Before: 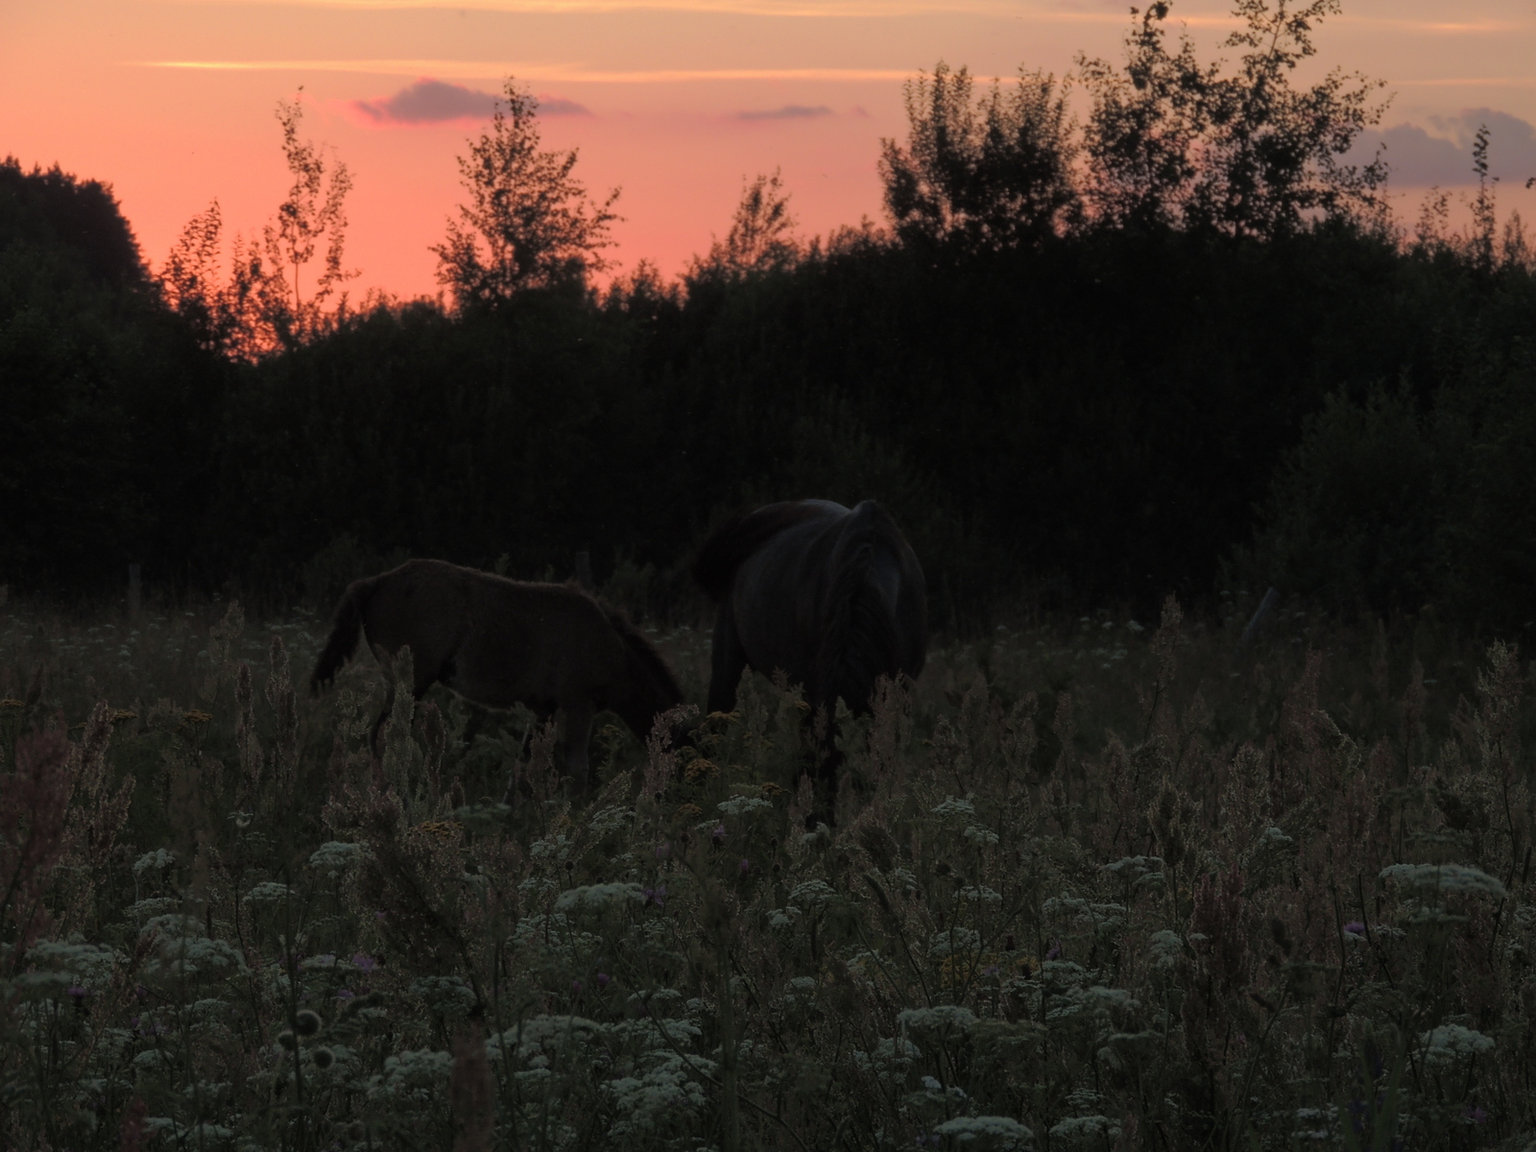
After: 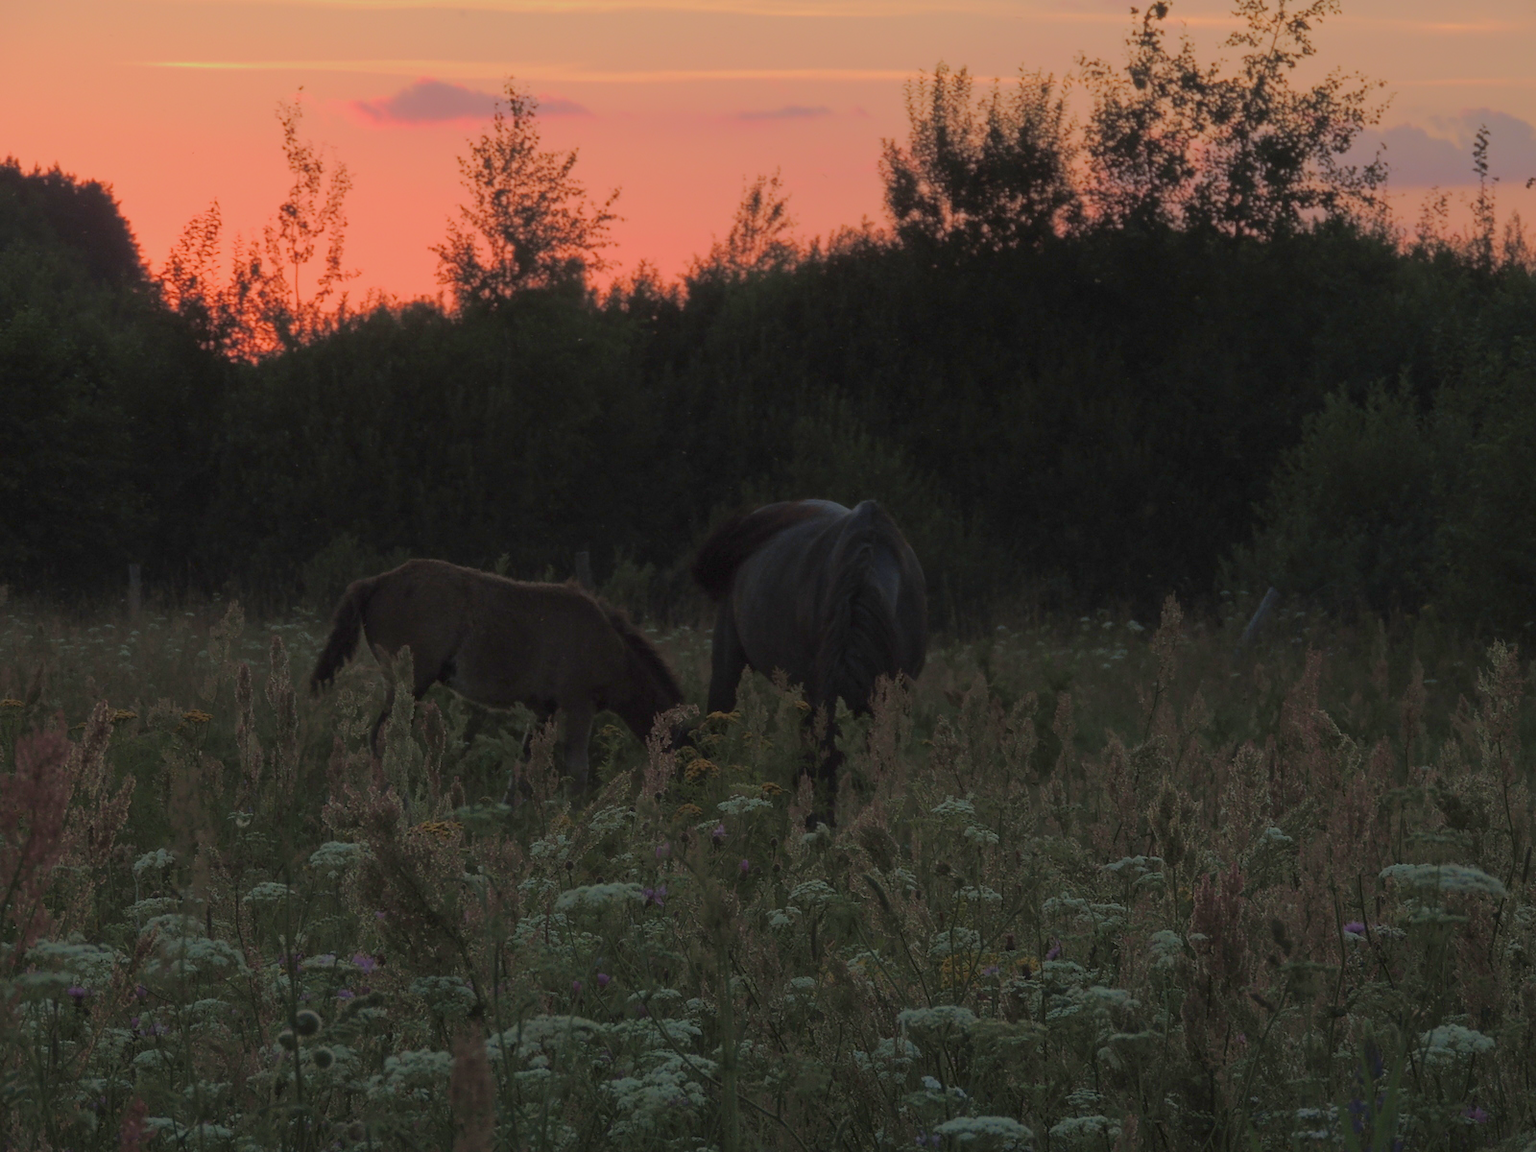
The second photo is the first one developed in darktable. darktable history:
color balance rgb: perceptual saturation grading › global saturation -1.912%, perceptual saturation grading › highlights -7.036%, perceptual saturation grading › mid-tones 8.581%, perceptual saturation grading › shadows 3.175%, perceptual brilliance grading › mid-tones 9.62%, perceptual brilliance grading › shadows 14.902%, global vibrance 24.378%, contrast -24.51%
